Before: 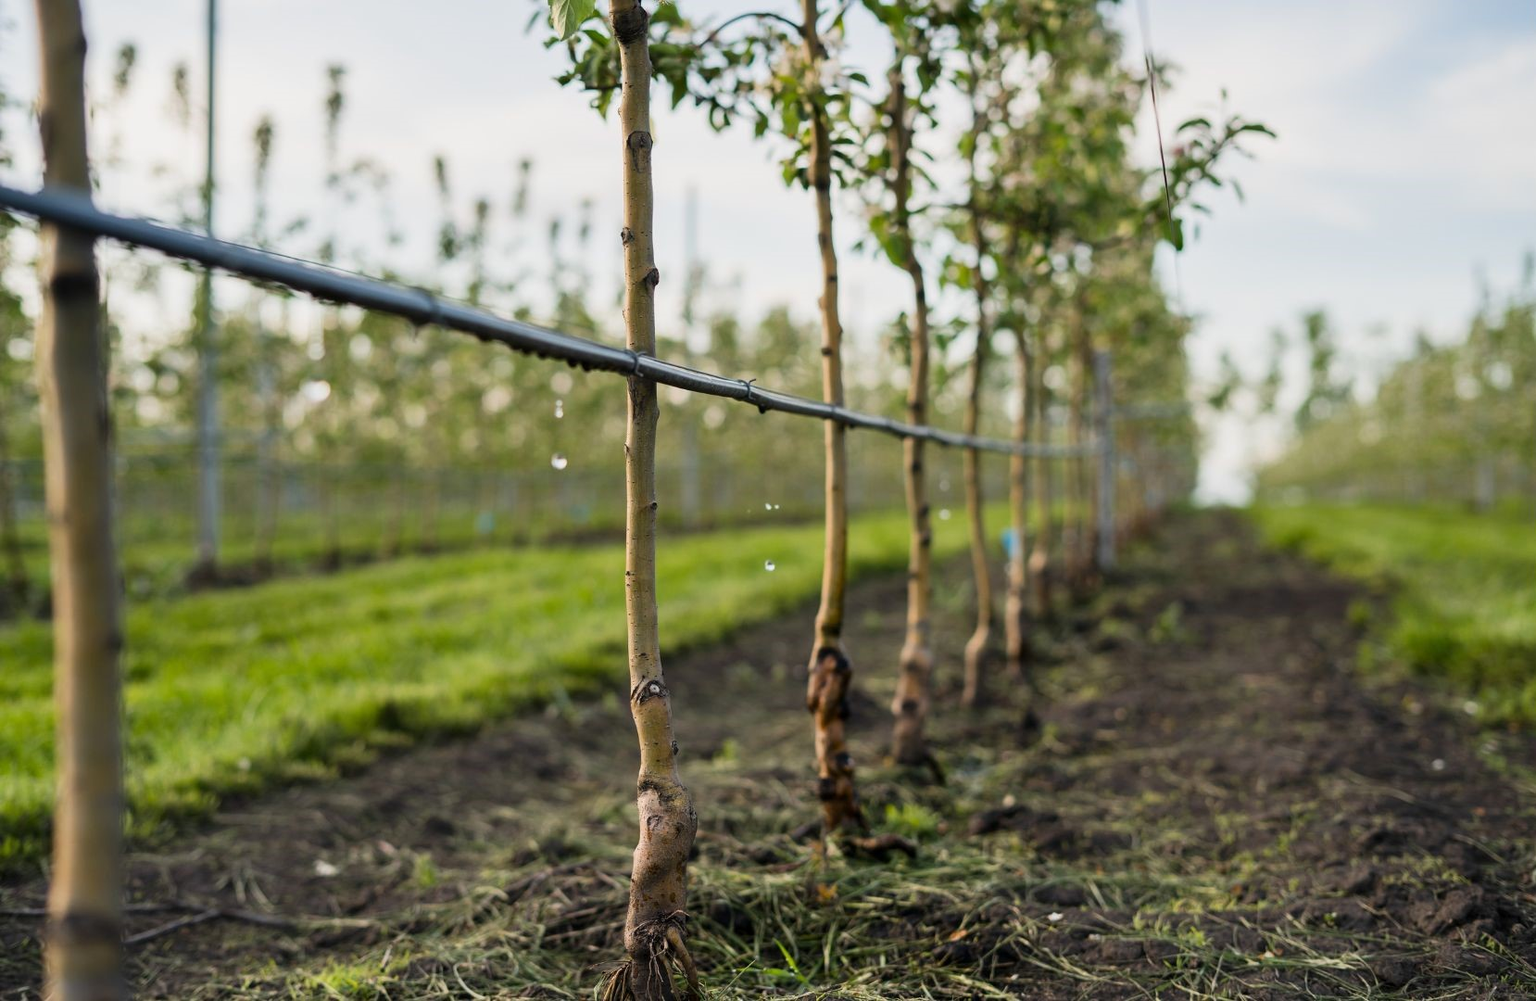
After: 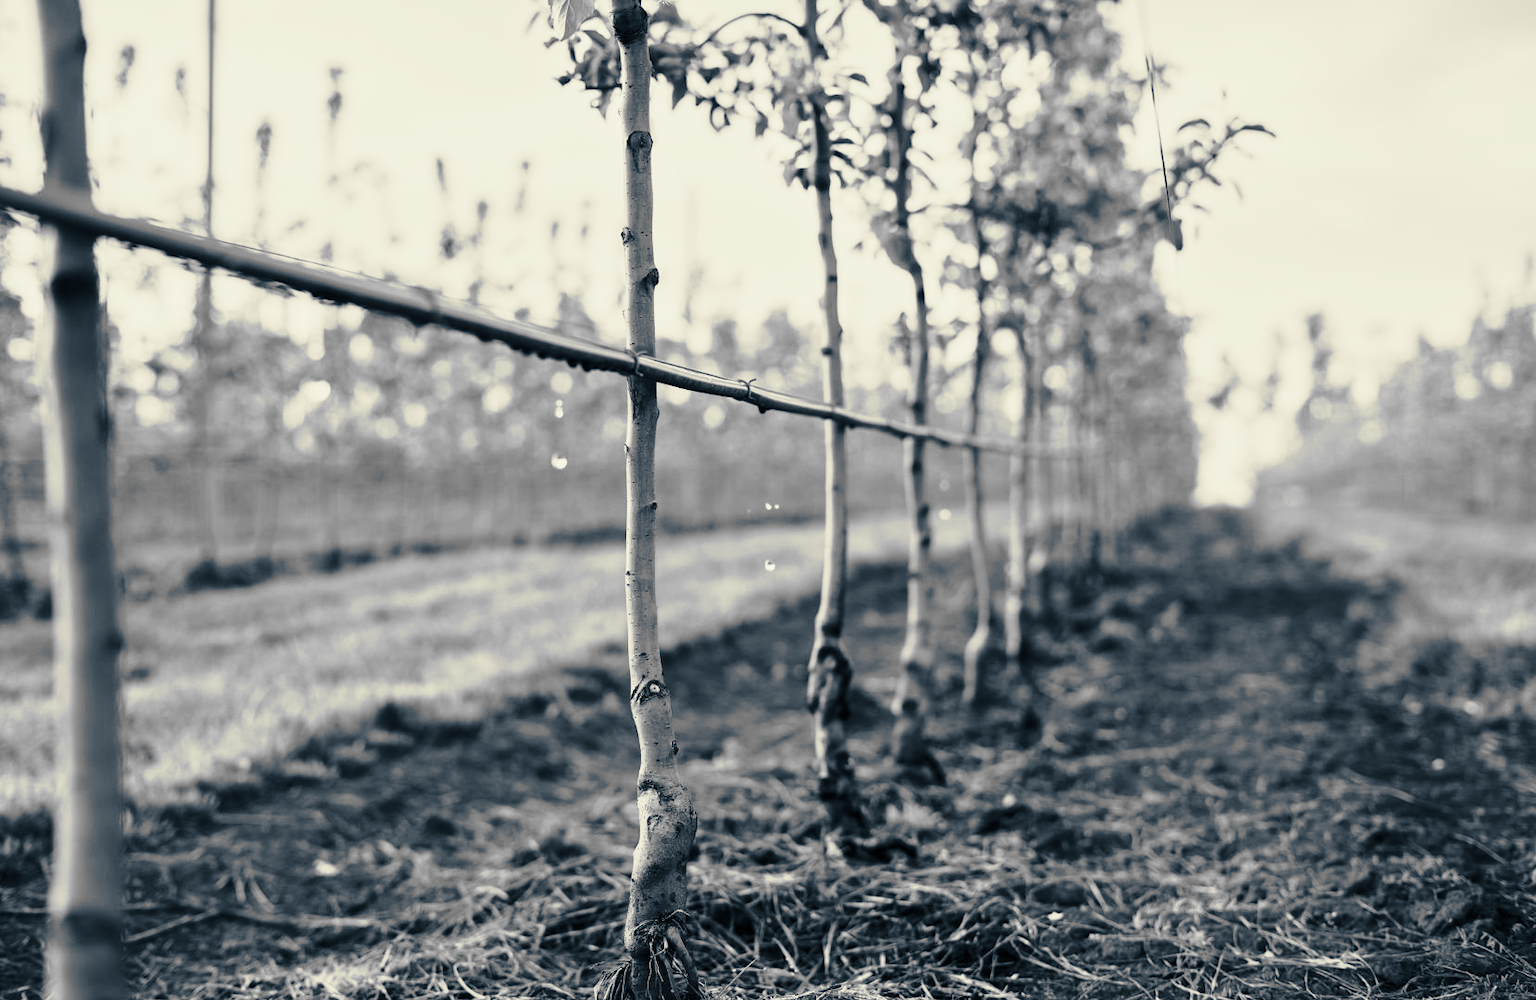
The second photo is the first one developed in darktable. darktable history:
base curve: curves: ch0 [(0, 0) (0.028, 0.03) (0.121, 0.232) (0.46, 0.748) (0.859, 0.968) (1, 1)], preserve colors none
monochrome: a -74.22, b 78.2
split-toning: shadows › hue 216°, shadows › saturation 1, highlights › hue 57.6°, balance -33.4
